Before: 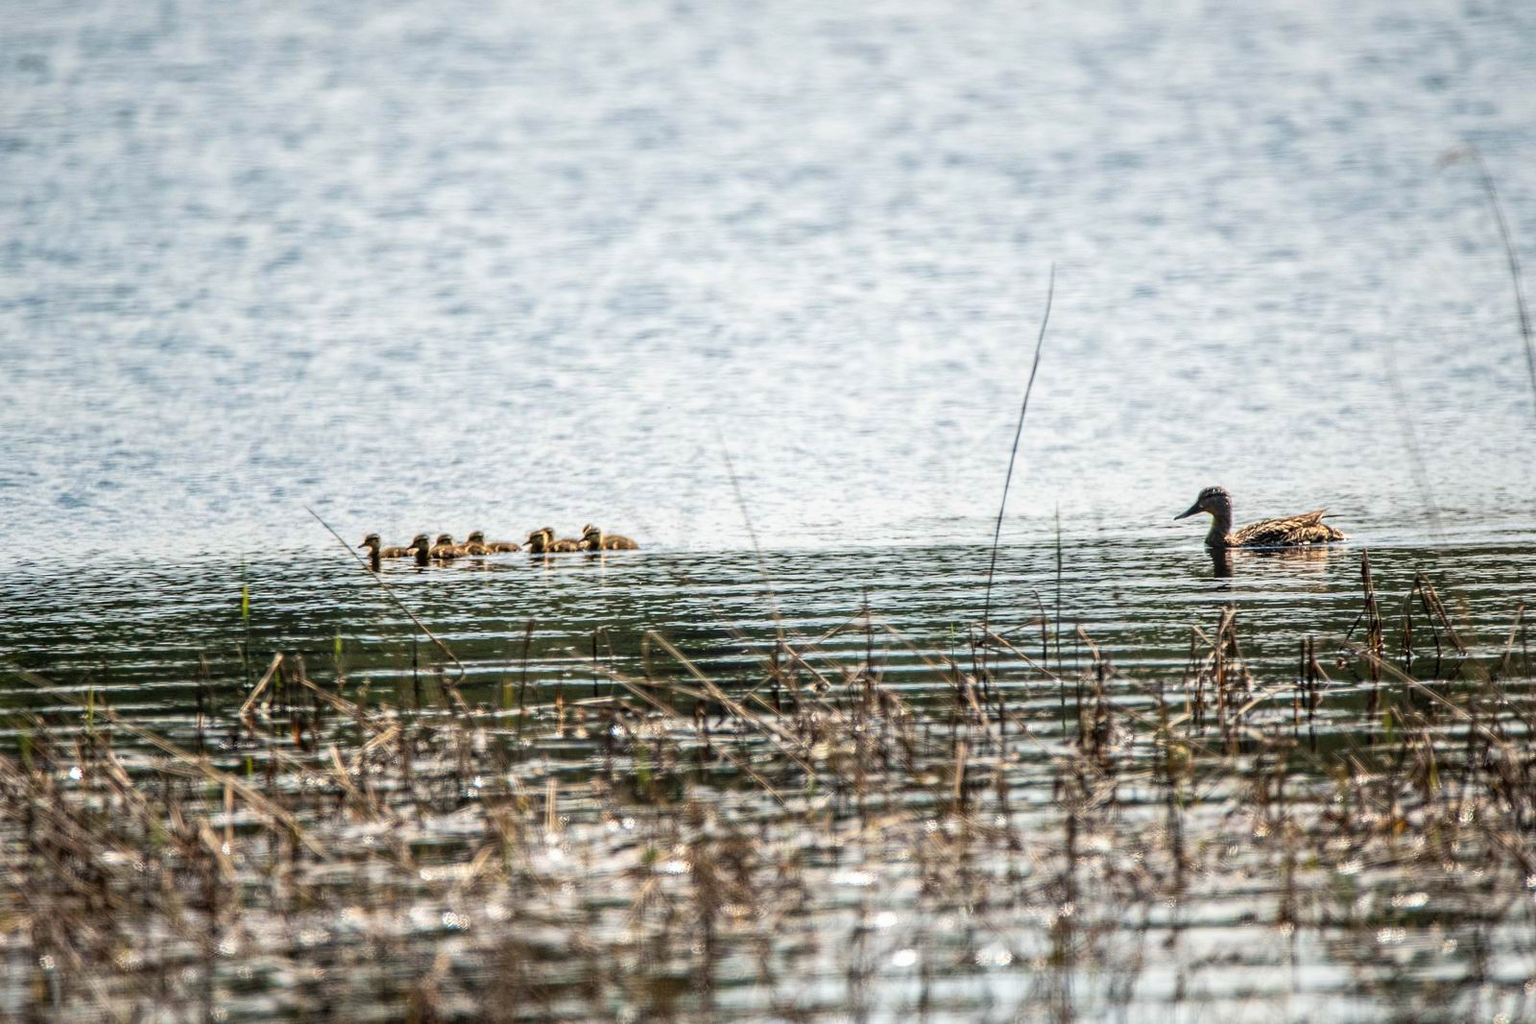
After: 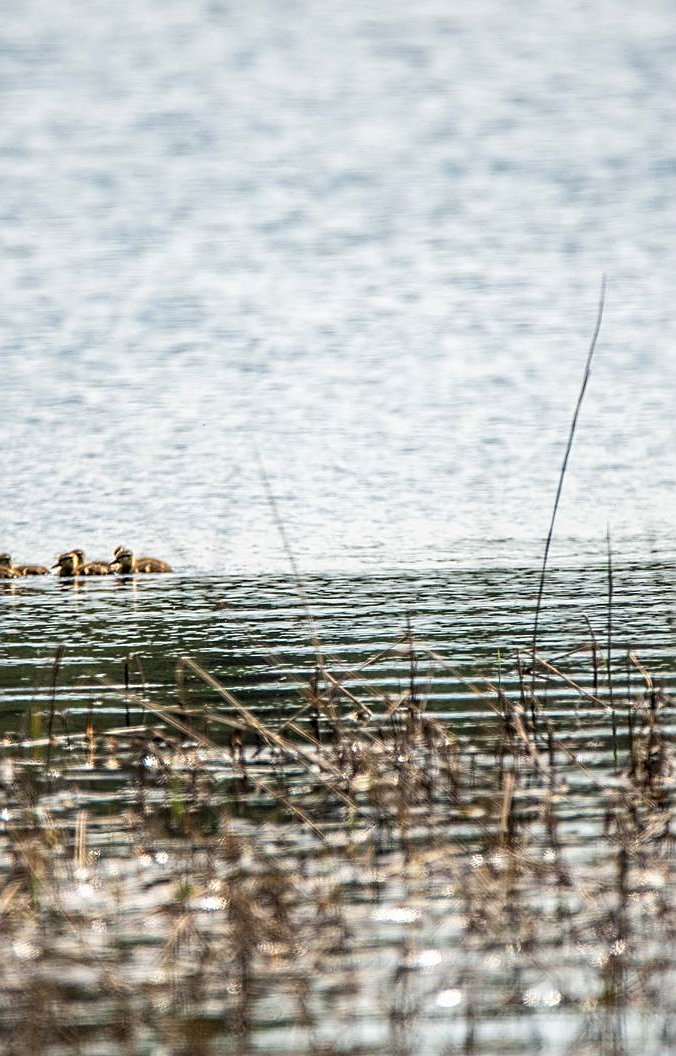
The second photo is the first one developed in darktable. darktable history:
crop: left 30.847%, right 26.876%
sharpen: on, module defaults
